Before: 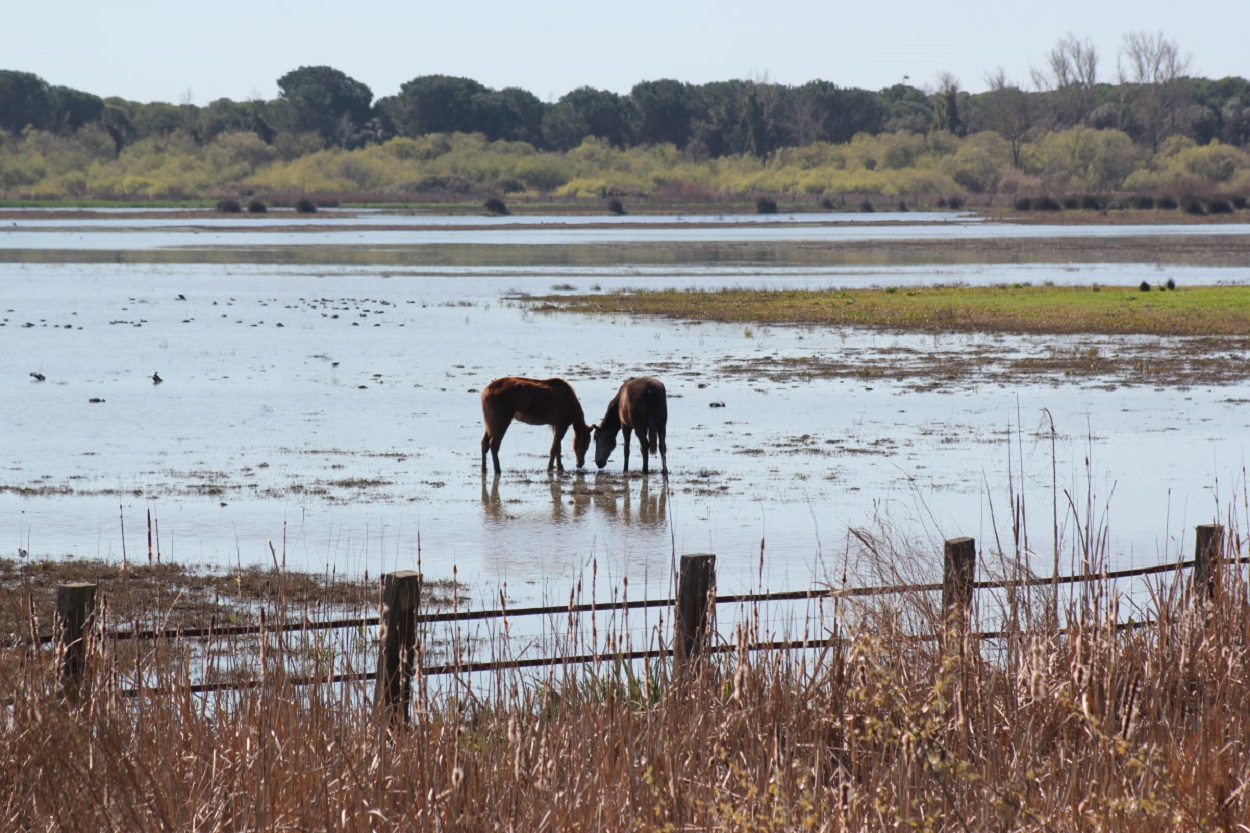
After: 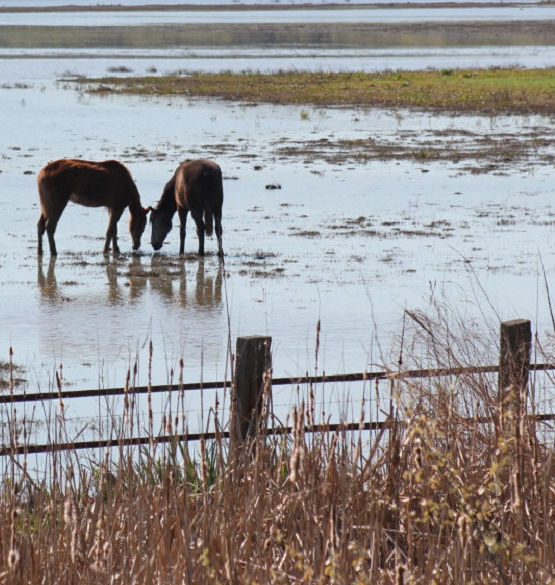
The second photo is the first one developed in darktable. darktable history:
crop: left 35.545%, top 26.227%, right 20.004%, bottom 3.444%
